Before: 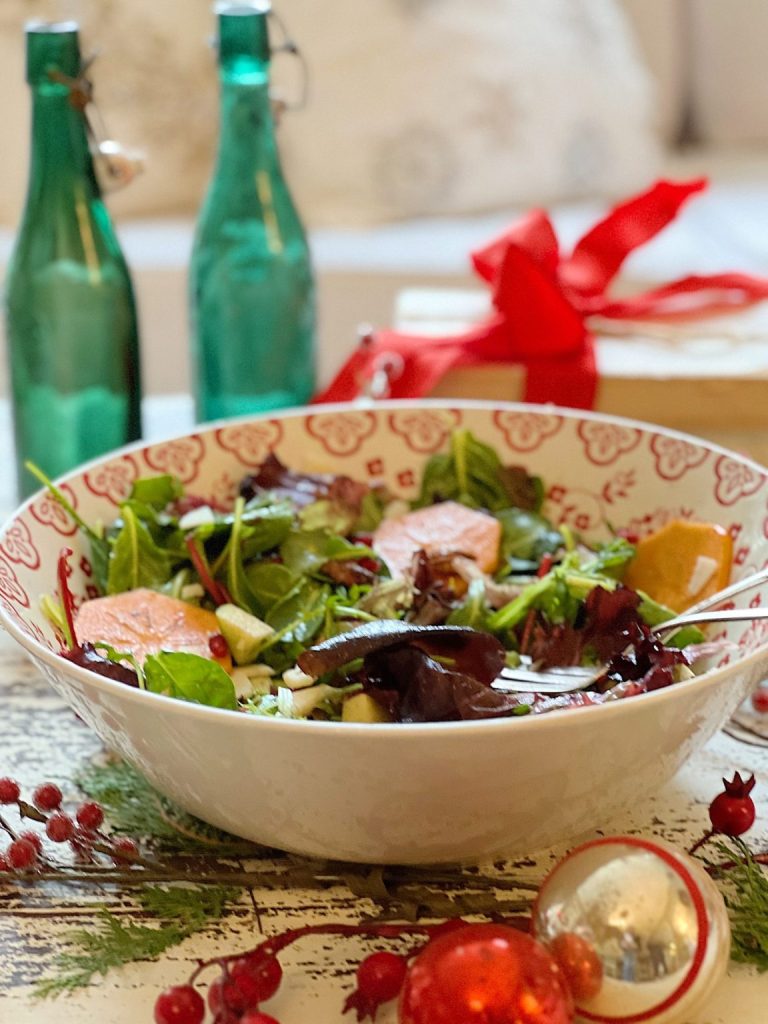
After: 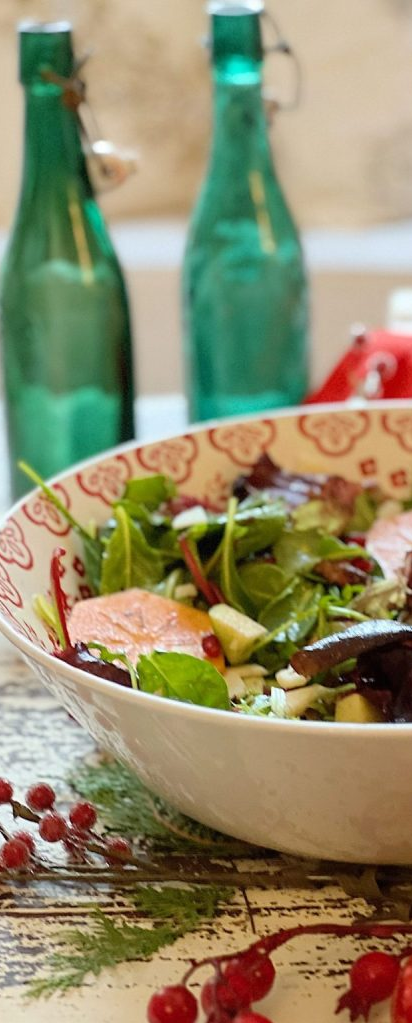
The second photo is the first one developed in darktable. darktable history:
crop: left 0.986%, right 45.295%, bottom 0.081%
